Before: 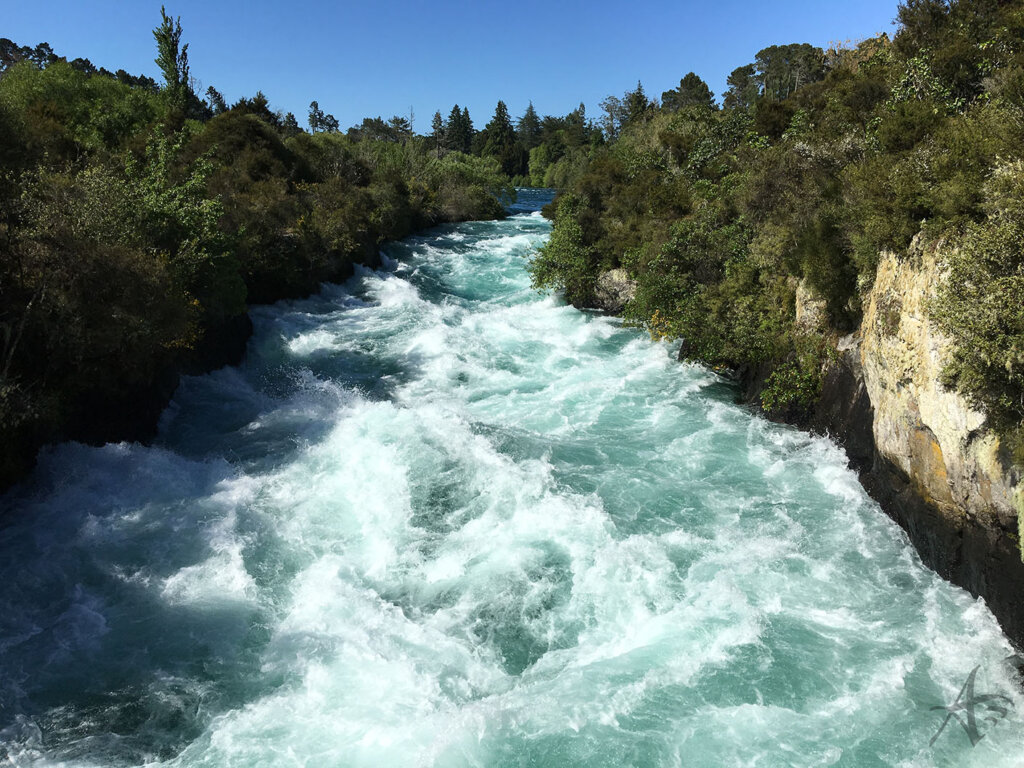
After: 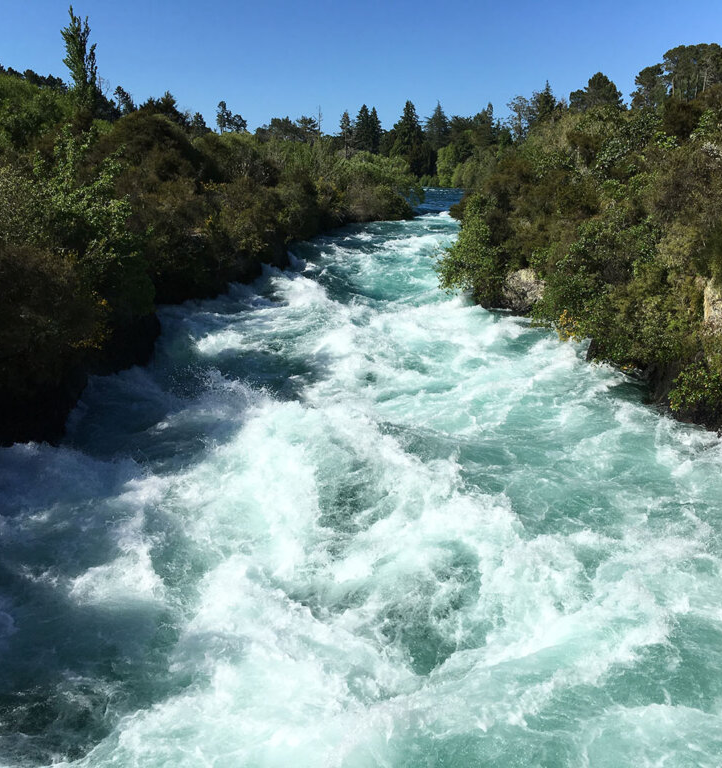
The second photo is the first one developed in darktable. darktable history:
crop and rotate: left 9.024%, right 20.394%
contrast brightness saturation: contrast 0.049
